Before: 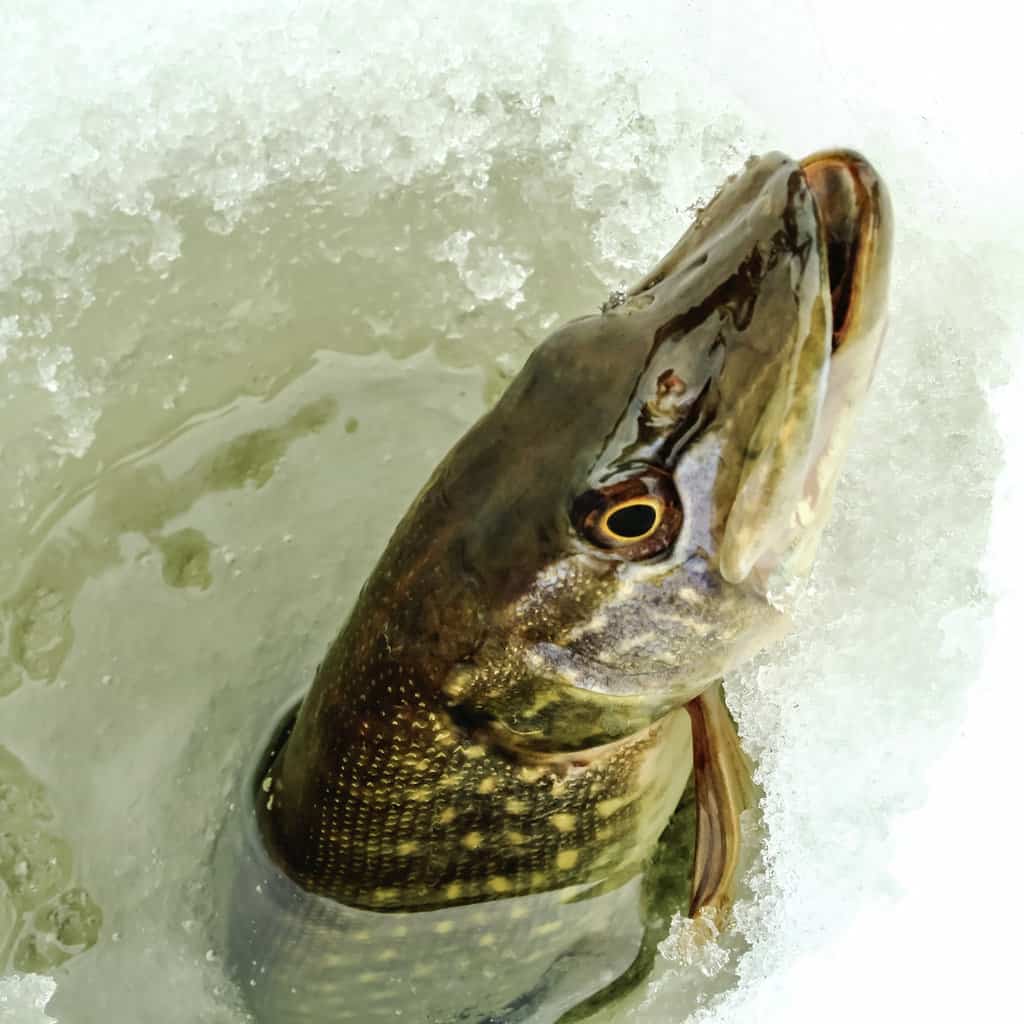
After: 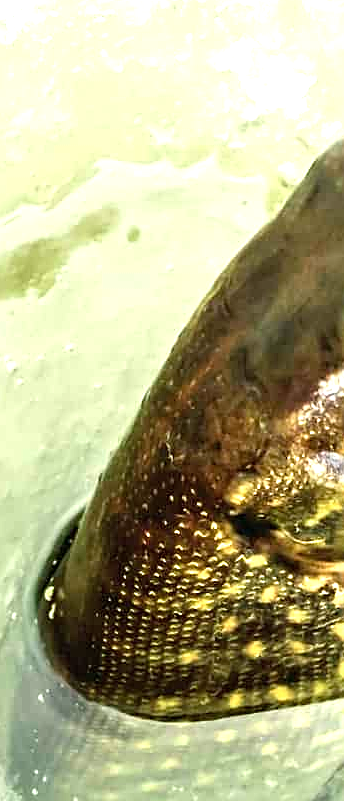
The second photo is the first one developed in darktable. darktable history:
exposure: black level correction 0, exposure 1.384 EV, compensate exposure bias true, compensate highlight preservation false
crop and rotate: left 21.382%, top 18.704%, right 44.937%, bottom 2.986%
sharpen: amount 0.55
contrast brightness saturation: saturation -0.063
